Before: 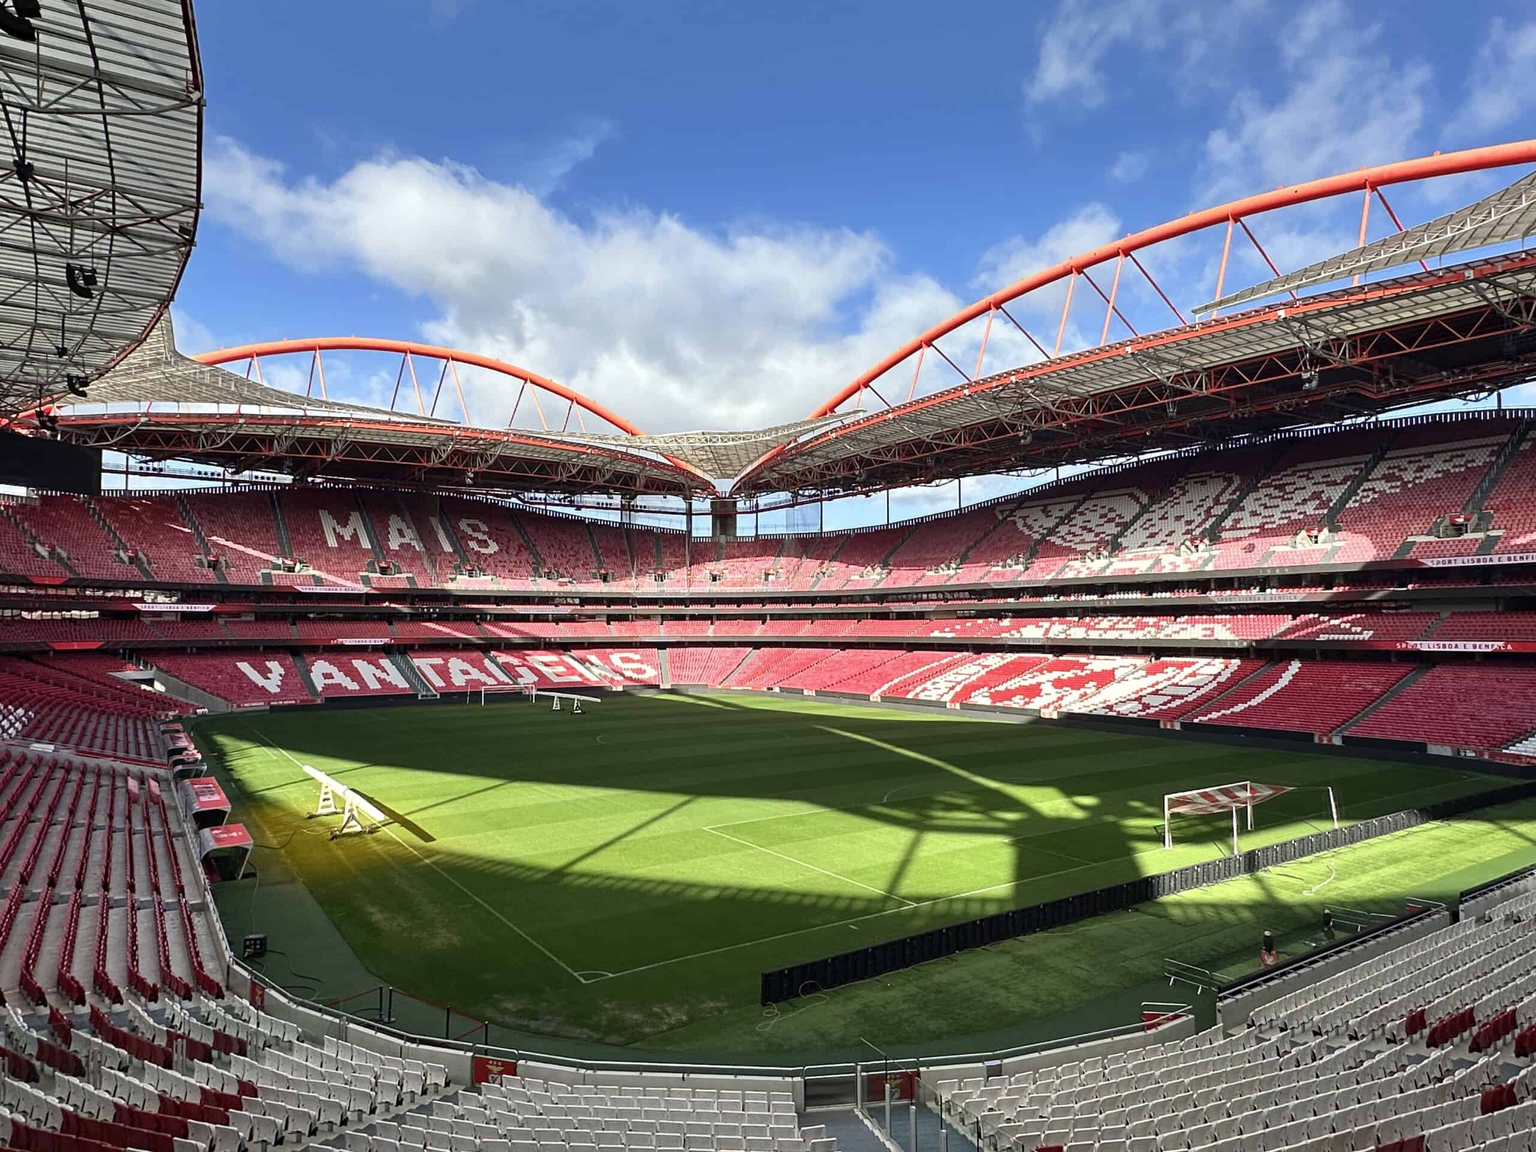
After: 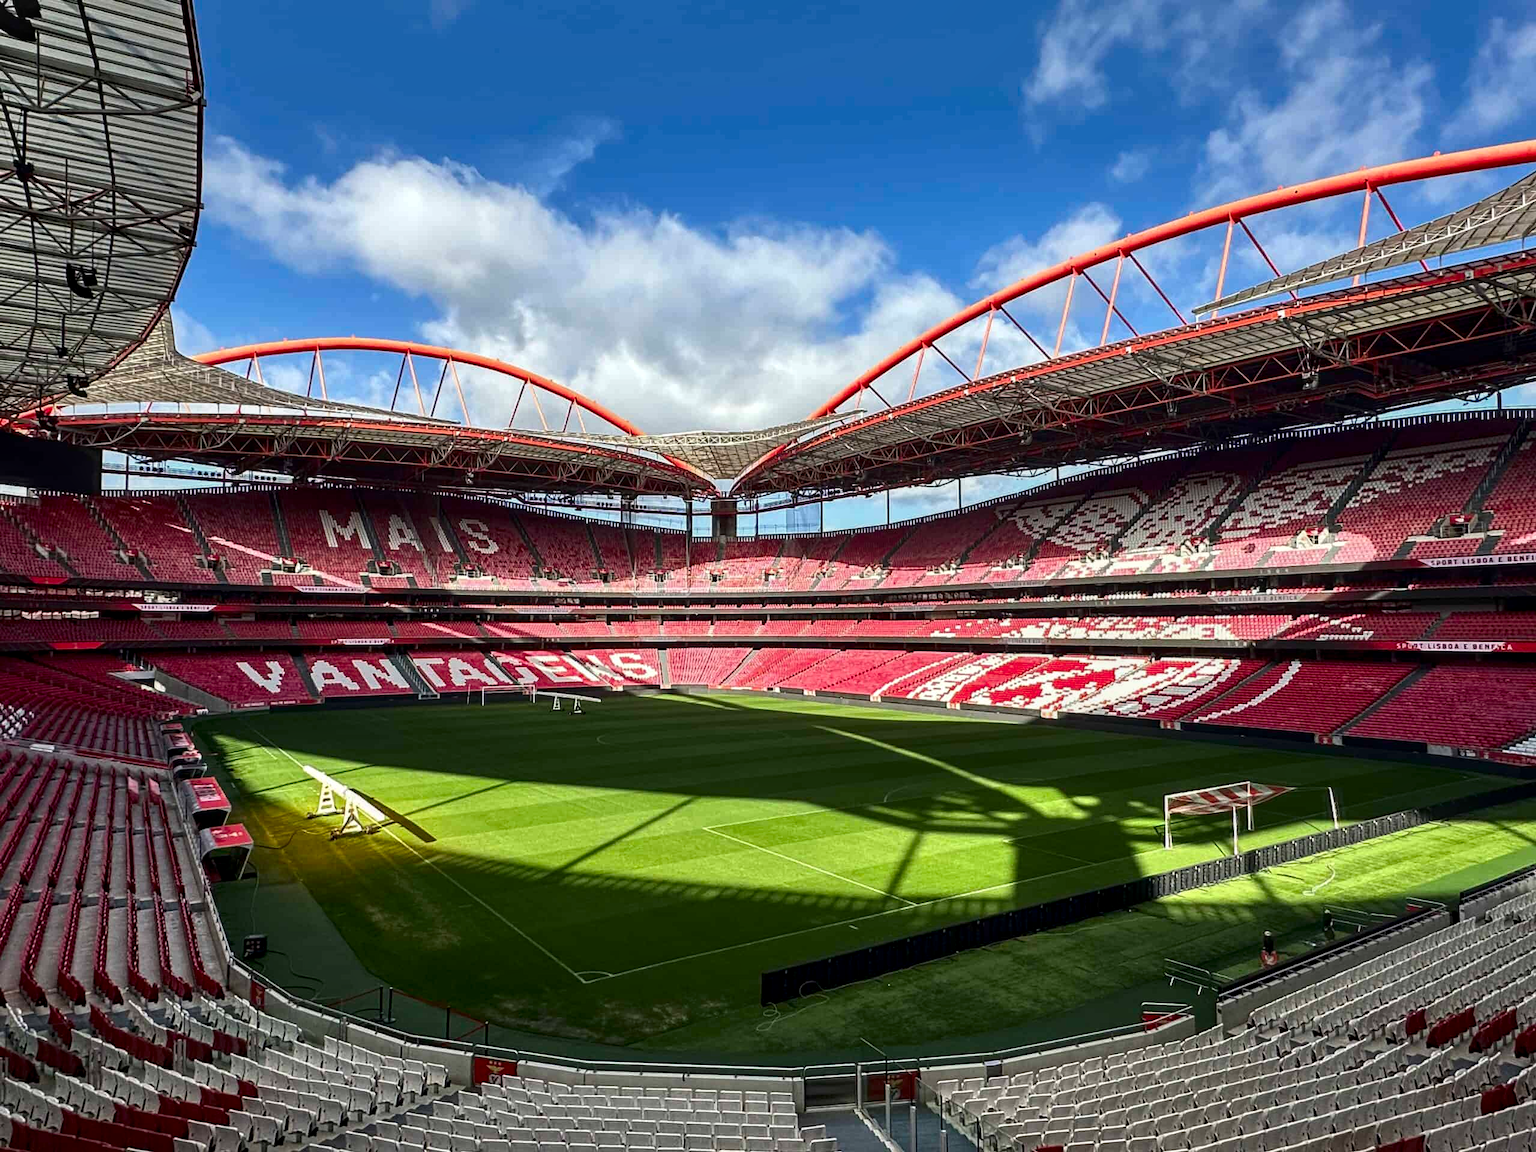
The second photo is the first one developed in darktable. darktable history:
exposure: compensate highlight preservation false
contrast brightness saturation: contrast 0.066, brightness -0.133, saturation 0.065
local contrast: on, module defaults
